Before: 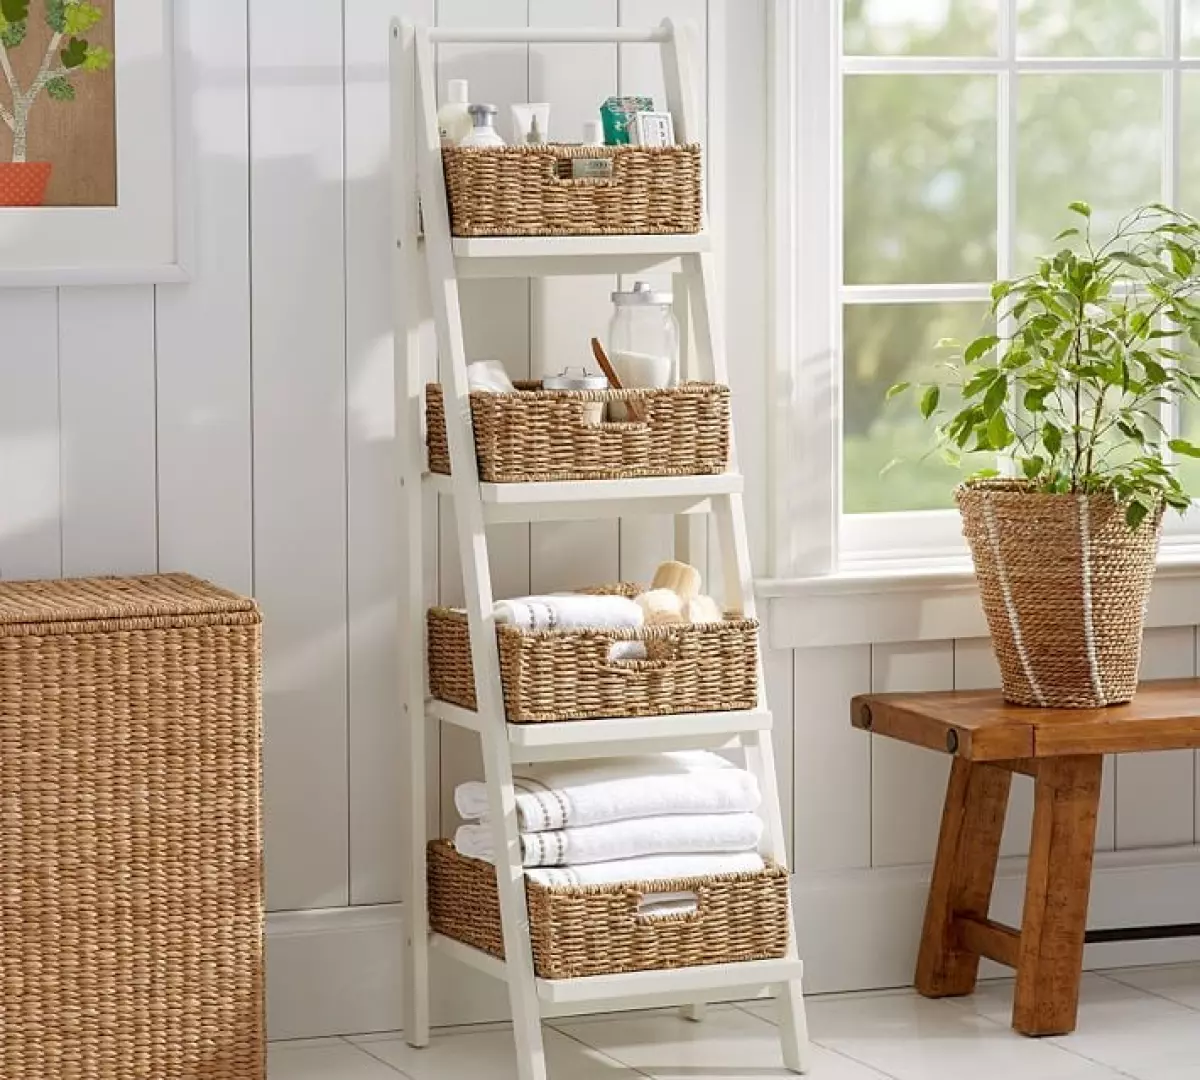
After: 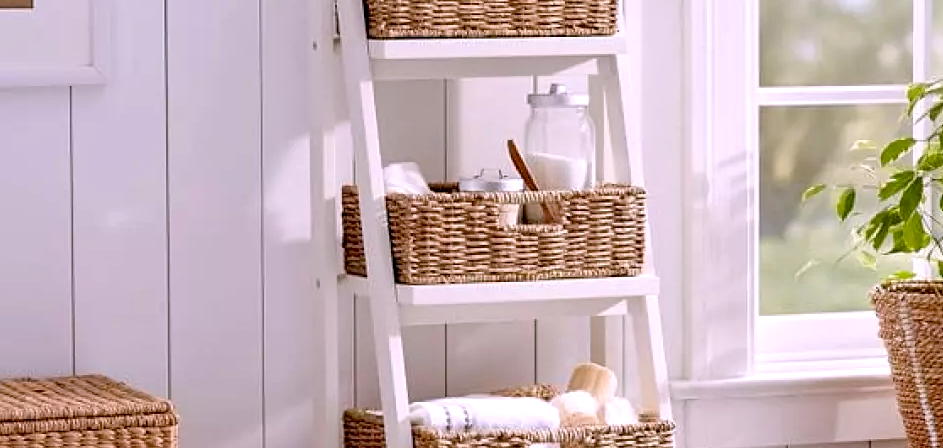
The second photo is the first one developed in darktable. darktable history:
exposure: black level correction 0.016, exposure -0.009 EV, compensate highlight preservation false
white balance: red 1.066, blue 1.119
contrast equalizer: octaves 7, y [[0.6 ×6], [0.55 ×6], [0 ×6], [0 ×6], [0 ×6]], mix 0.3
crop: left 7.036%, top 18.398%, right 14.379%, bottom 40.043%
